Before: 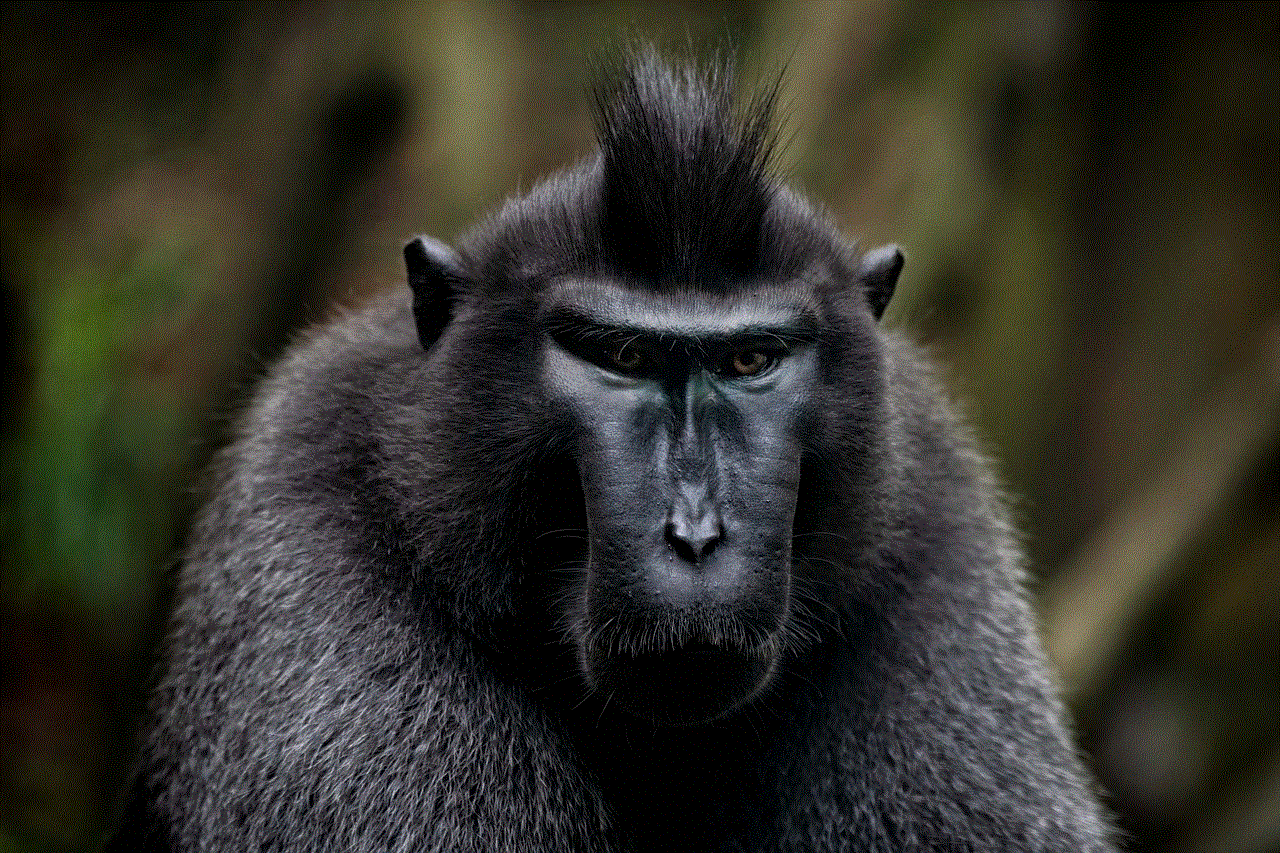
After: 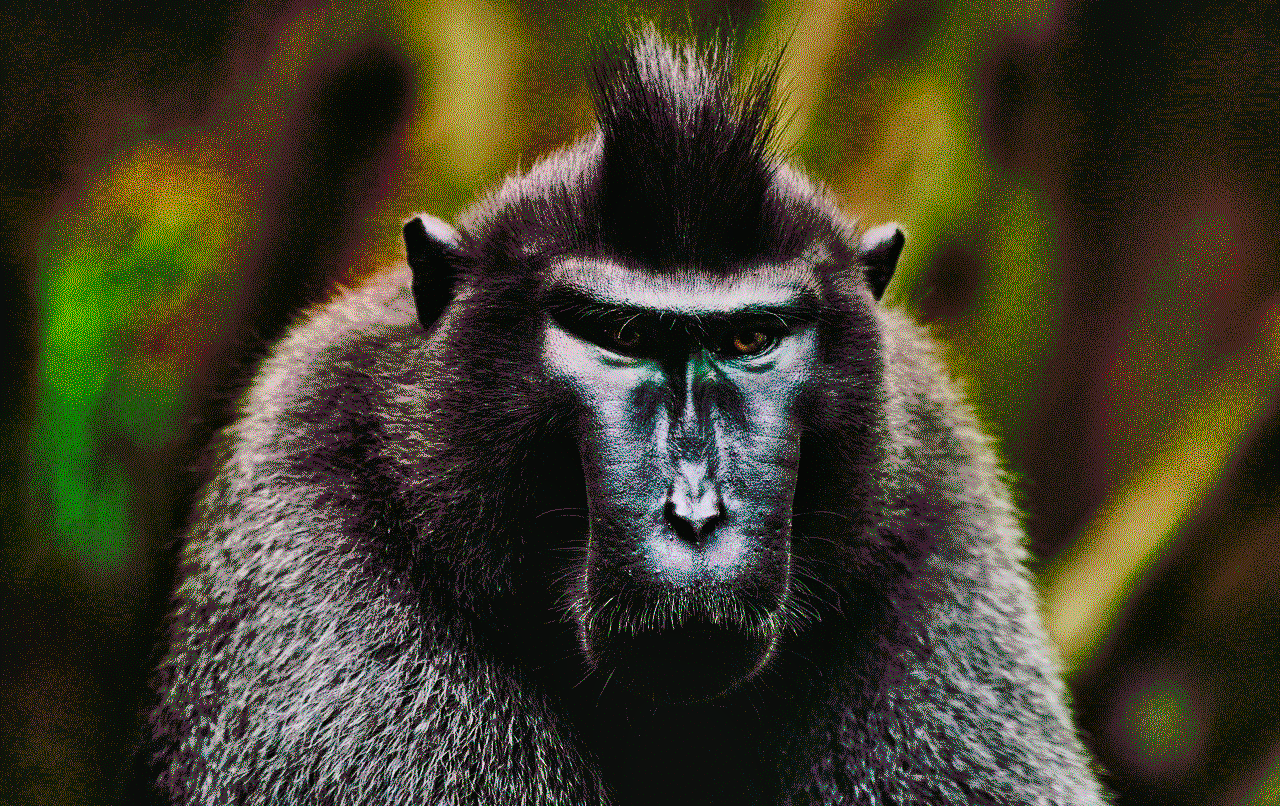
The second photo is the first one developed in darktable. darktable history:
shadows and highlights: shadows 60, soften with gaussian
exposure: black level correction 0.011, compensate highlight preservation false
graduated density: density 0.38 EV, hardness 21%, rotation -6.11°, saturation 32%
color zones: curves: ch1 [(0, 0.469) (0.01, 0.469) (0.12, 0.446) (0.248, 0.469) (0.5, 0.5) (0.748, 0.5) (0.99, 0.469) (1, 0.469)]
local contrast: mode bilateral grid, contrast 20, coarseness 50, detail 120%, midtone range 0.2
crop and rotate: top 2.479%, bottom 3.018%
tone curve: curves: ch0 [(0, 0.018) (0.036, 0.038) (0.15, 0.131) (0.27, 0.247) (0.503, 0.556) (0.763, 0.785) (1, 0.919)]; ch1 [(0, 0) (0.203, 0.158) (0.333, 0.283) (0.451, 0.417) (0.502, 0.5) (0.519, 0.522) (0.562, 0.588) (0.603, 0.664) (0.722, 0.813) (1, 1)]; ch2 [(0, 0) (0.29, 0.295) (0.404, 0.436) (0.497, 0.499) (0.521, 0.523) (0.561, 0.605) (0.639, 0.664) (0.712, 0.764) (1, 1)], color space Lab, independent channels, preserve colors none
color balance rgb: perceptual saturation grading › global saturation 20%, perceptual saturation grading › highlights -25%, perceptual saturation grading › shadows 50%
